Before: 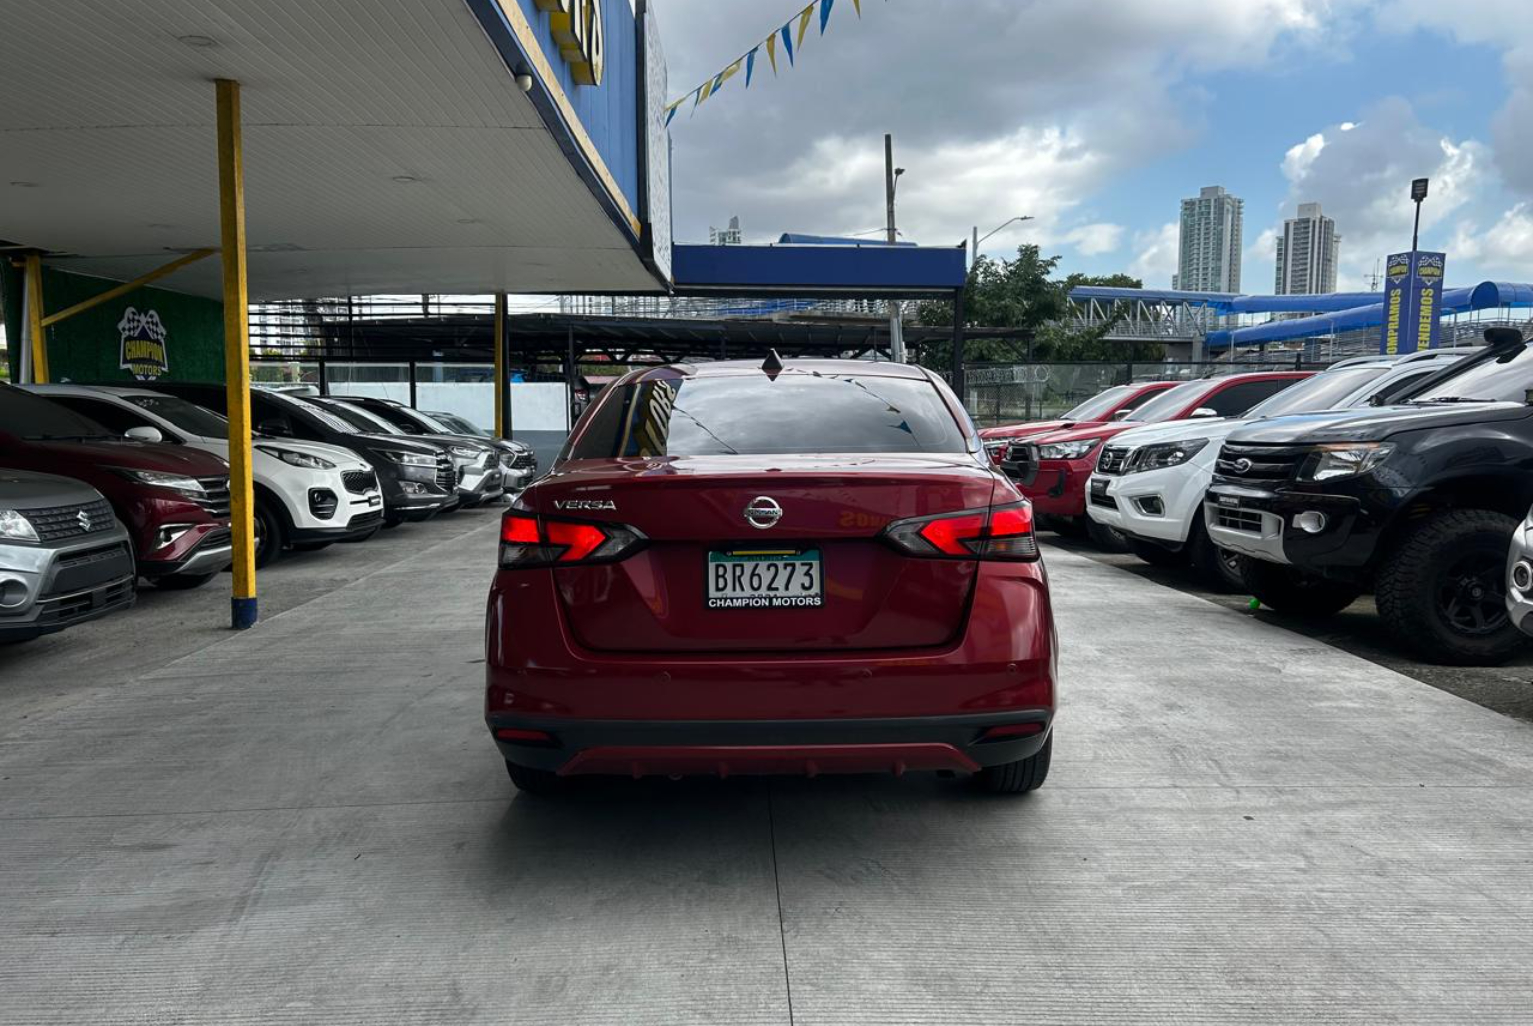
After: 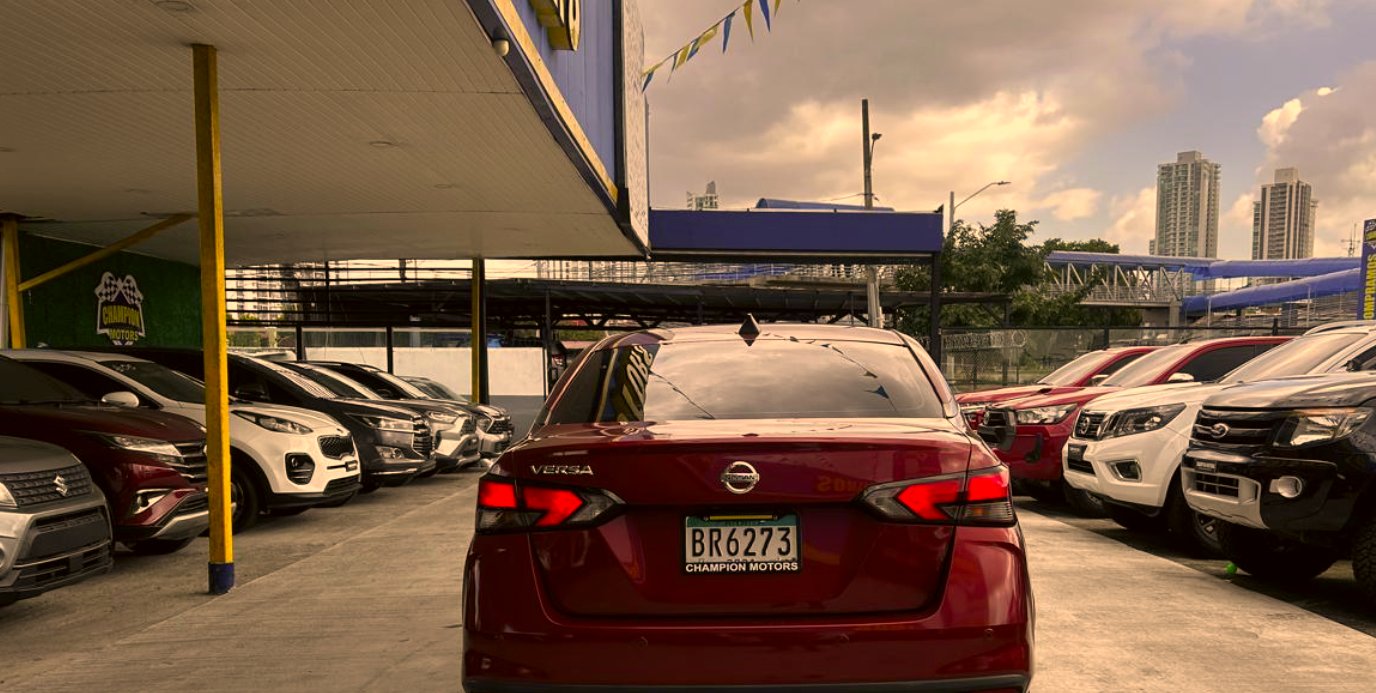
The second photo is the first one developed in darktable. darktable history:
crop: left 1.509%, top 3.452%, right 7.696%, bottom 28.452%
color correction: highlights a* 17.94, highlights b* 35.39, shadows a* 1.48, shadows b* 6.42, saturation 1.01
